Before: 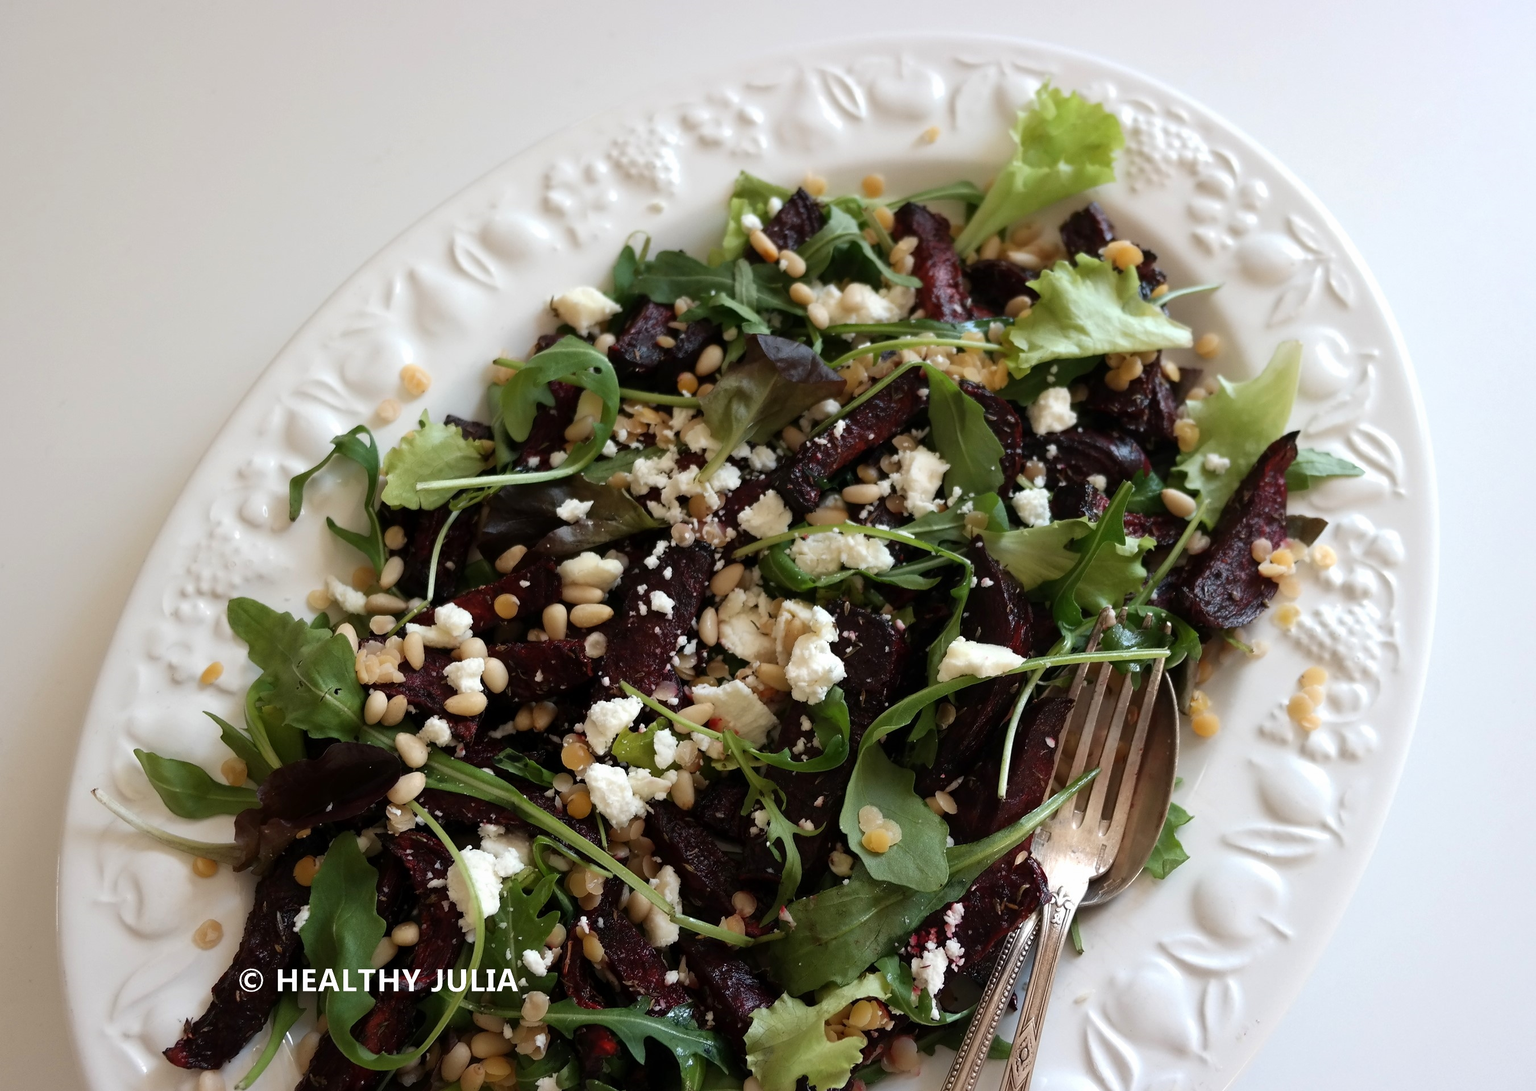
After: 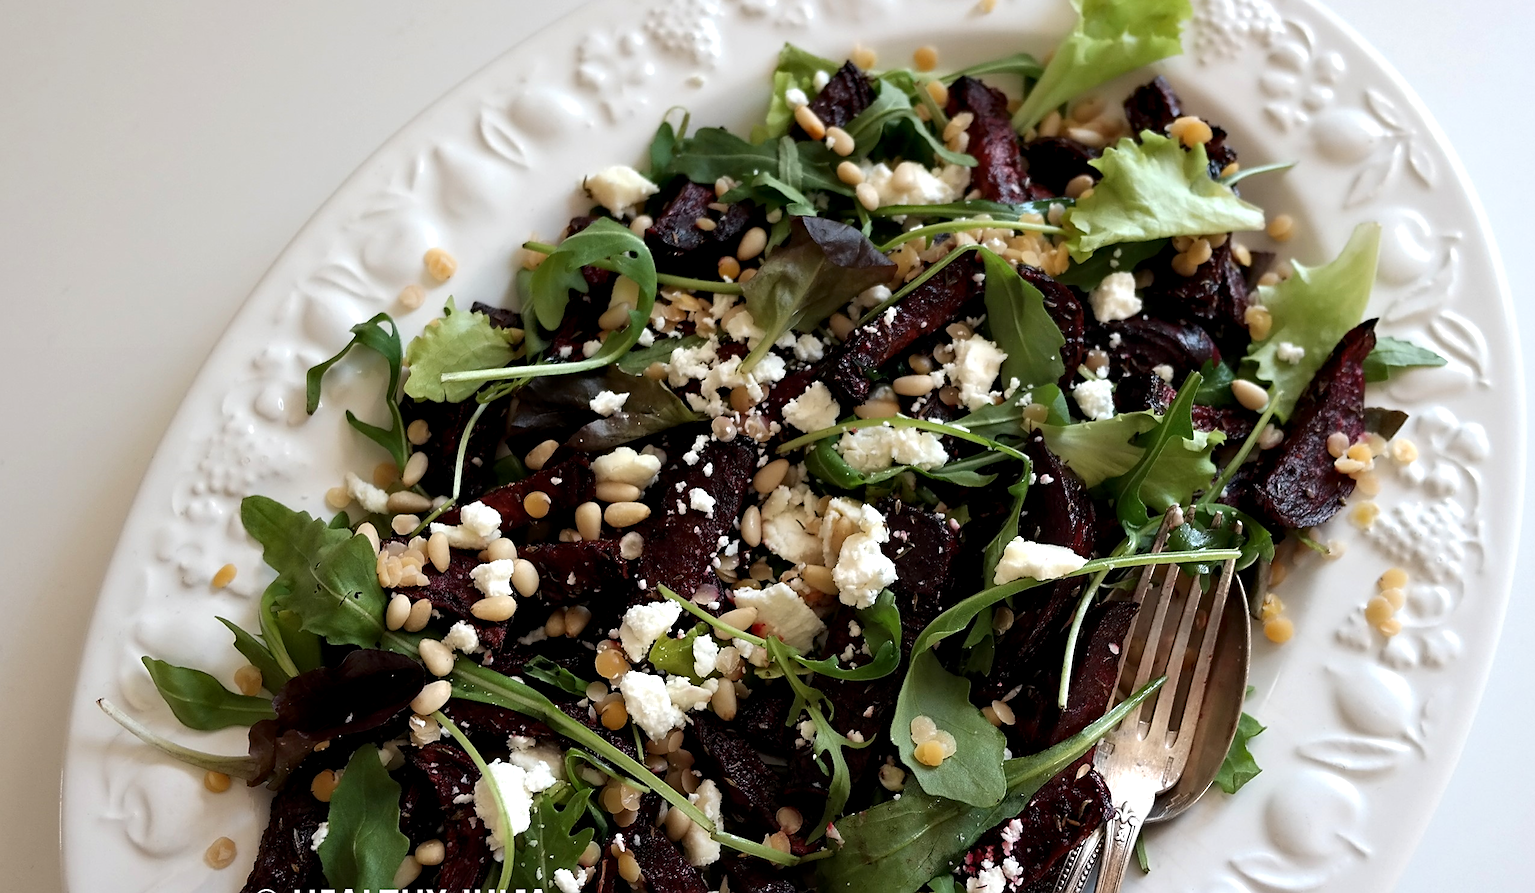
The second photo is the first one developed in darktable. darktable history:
sharpen: on, module defaults
contrast equalizer: octaves 7, y [[0.6 ×6], [0.55 ×6], [0 ×6], [0 ×6], [0 ×6]], mix 0.358
crop and rotate: angle 0.038°, top 11.96%, right 5.636%, bottom 10.709%
